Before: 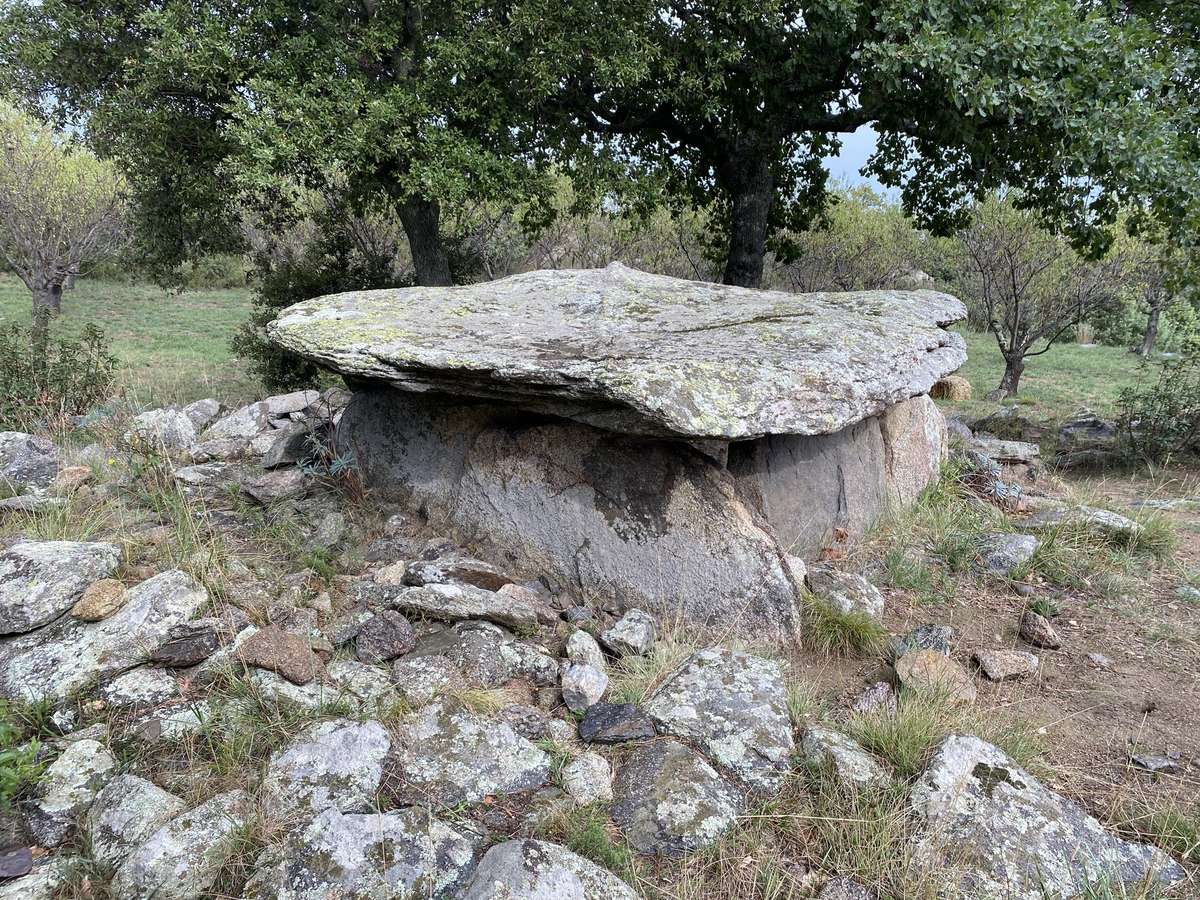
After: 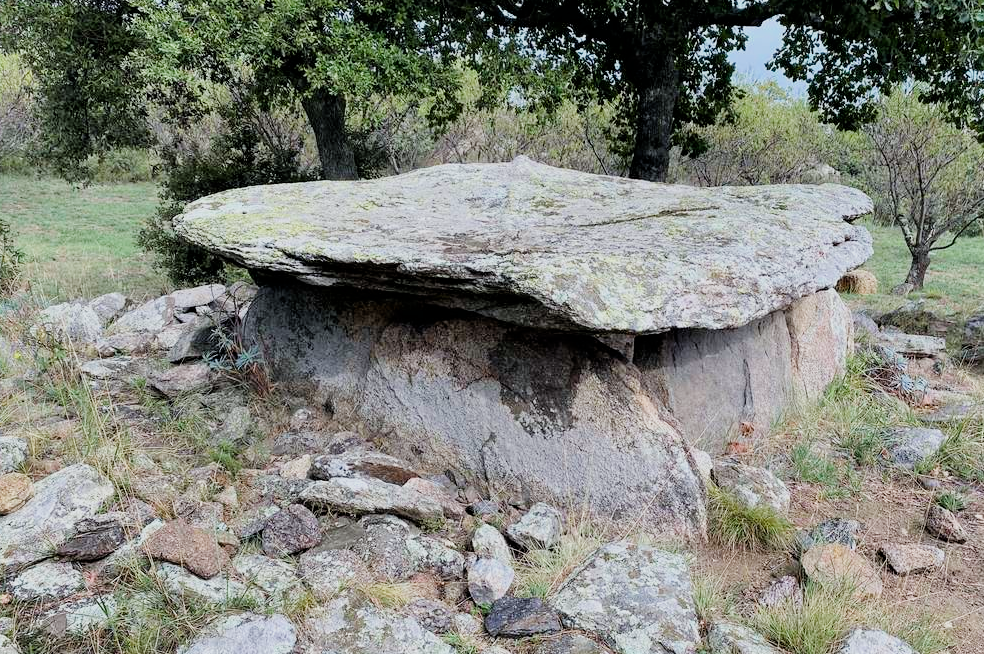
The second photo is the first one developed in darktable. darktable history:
exposure: black level correction 0.001, exposure 0.5 EV, compensate exposure bias true, compensate highlight preservation false
filmic rgb: black relative exposure -7.65 EV, white relative exposure 4.56 EV, hardness 3.61
crop: left 7.856%, top 11.836%, right 10.12%, bottom 15.387%
white balance: red 0.986, blue 1.01
bloom: size 15%, threshold 97%, strength 7%
